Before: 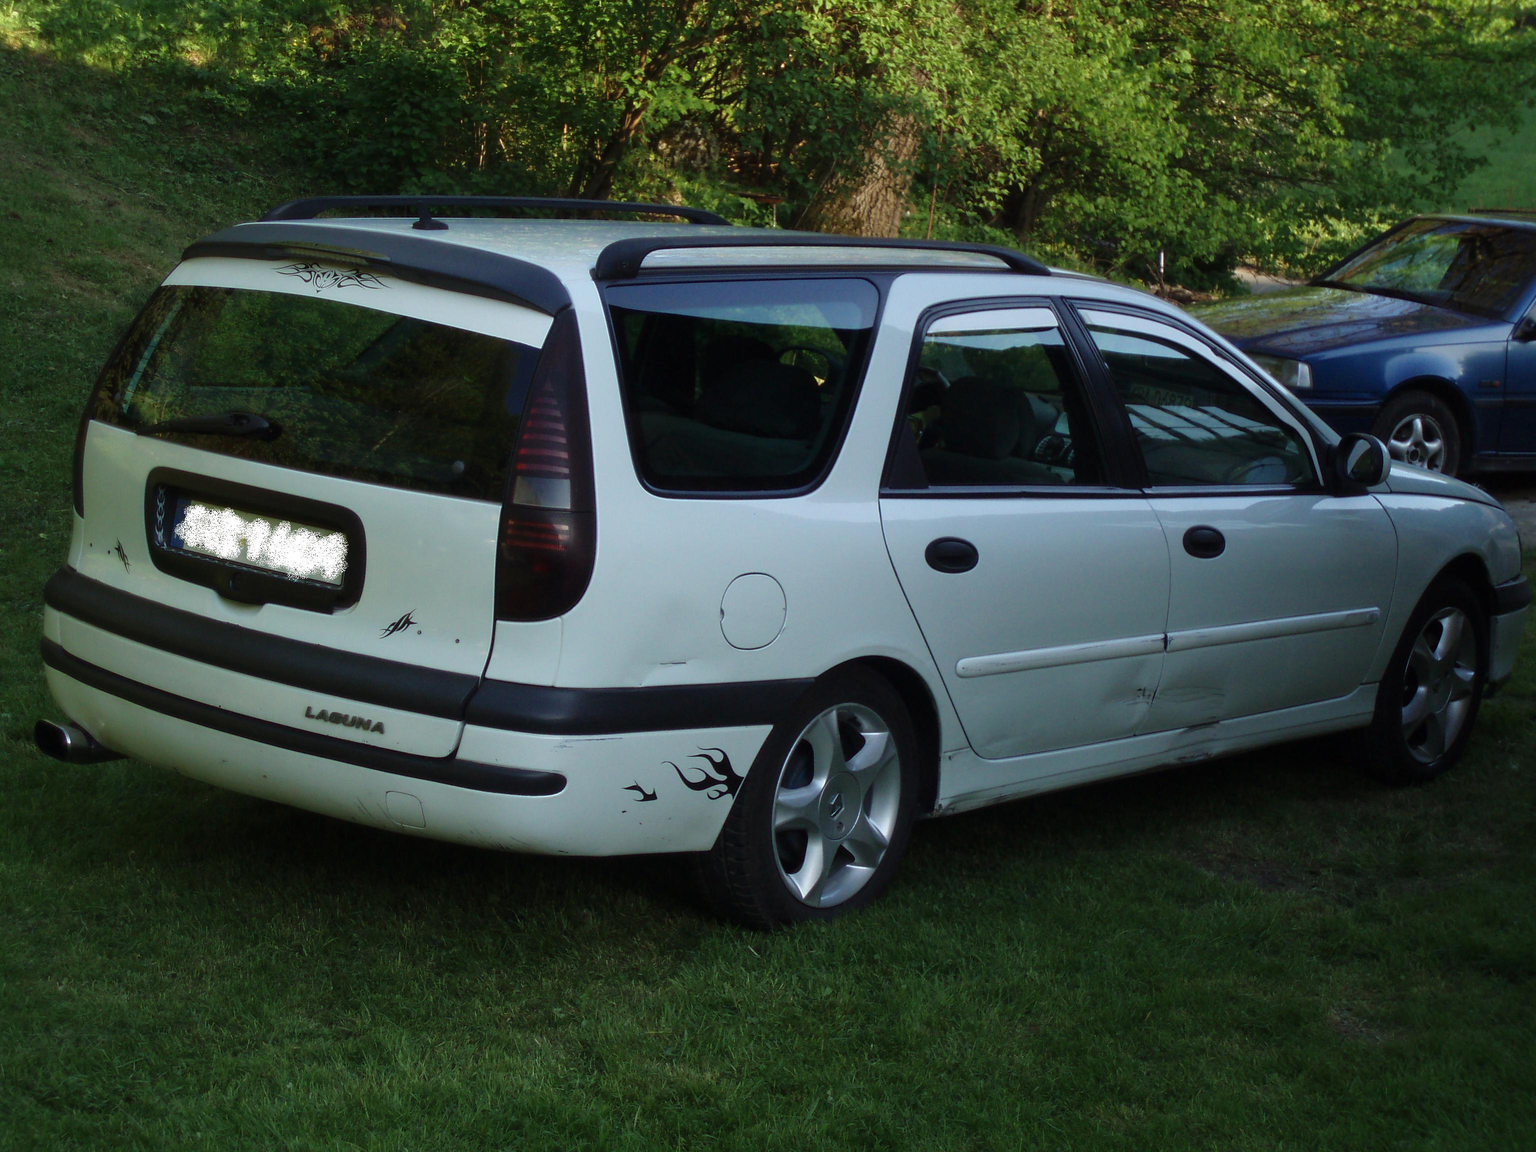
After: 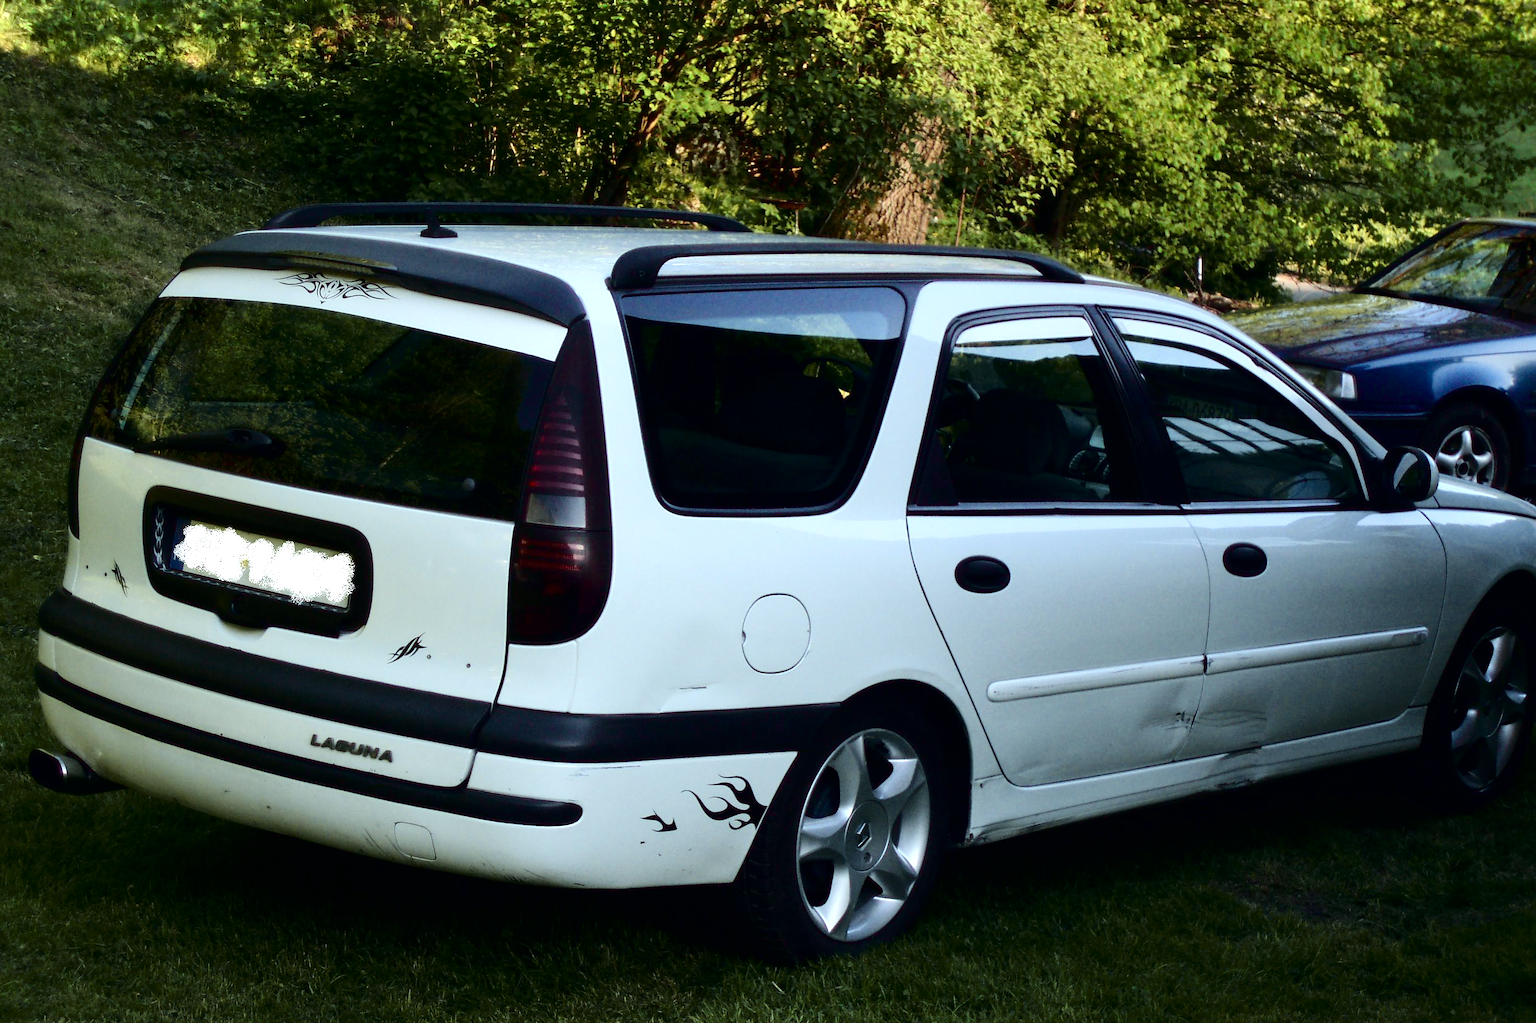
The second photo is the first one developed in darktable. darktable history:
tone curve: curves: ch0 [(0, 0) (0.049, 0.01) (0.154, 0.081) (0.491, 0.519) (0.748, 0.765) (1, 0.919)]; ch1 [(0, 0) (0.172, 0.123) (0.317, 0.272) (0.391, 0.424) (0.499, 0.497) (0.531, 0.541) (0.615, 0.608) (0.741, 0.783) (1, 1)]; ch2 [(0, 0) (0.411, 0.424) (0.483, 0.478) (0.546, 0.532) (0.652, 0.633) (1, 1)], color space Lab, independent channels, preserve colors none
exposure: black level correction 0, exposure 0.7 EV, compensate exposure bias true, compensate highlight preservation false
crop and rotate: angle 0.2°, left 0.275%, right 3.127%, bottom 14.18%
color balance rgb: shadows lift › luminance -20%, power › hue 72.24°, highlights gain › luminance 15%, global offset › hue 171.6°, perceptual saturation grading › highlights -15%, perceptual saturation grading › shadows 25%, global vibrance 30%, contrast 10%
